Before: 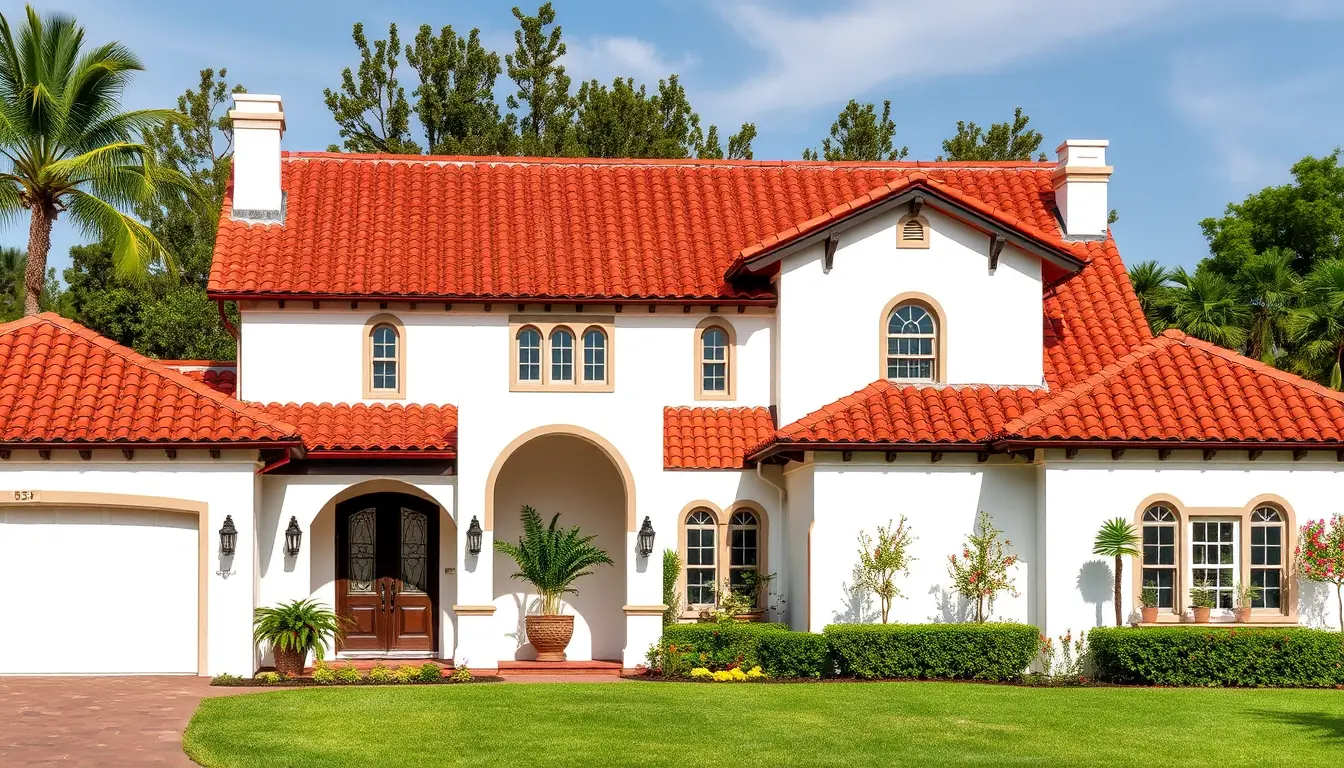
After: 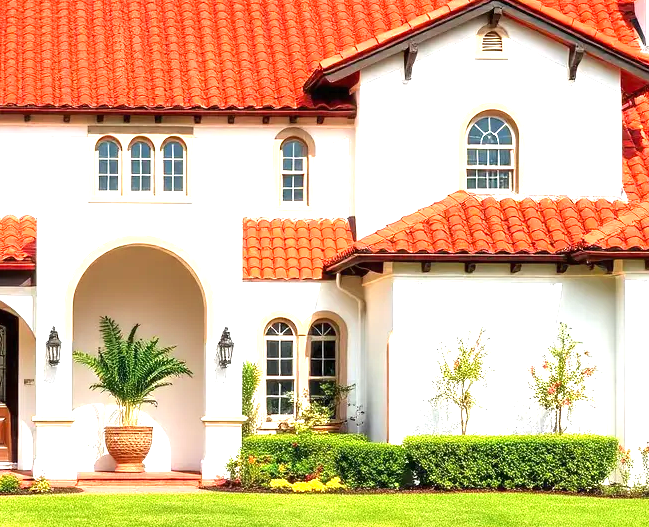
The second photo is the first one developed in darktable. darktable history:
exposure: black level correction 0, exposure 1.379 EV, compensate exposure bias true, compensate highlight preservation false
crop: left 31.379%, top 24.658%, right 20.326%, bottom 6.628%
